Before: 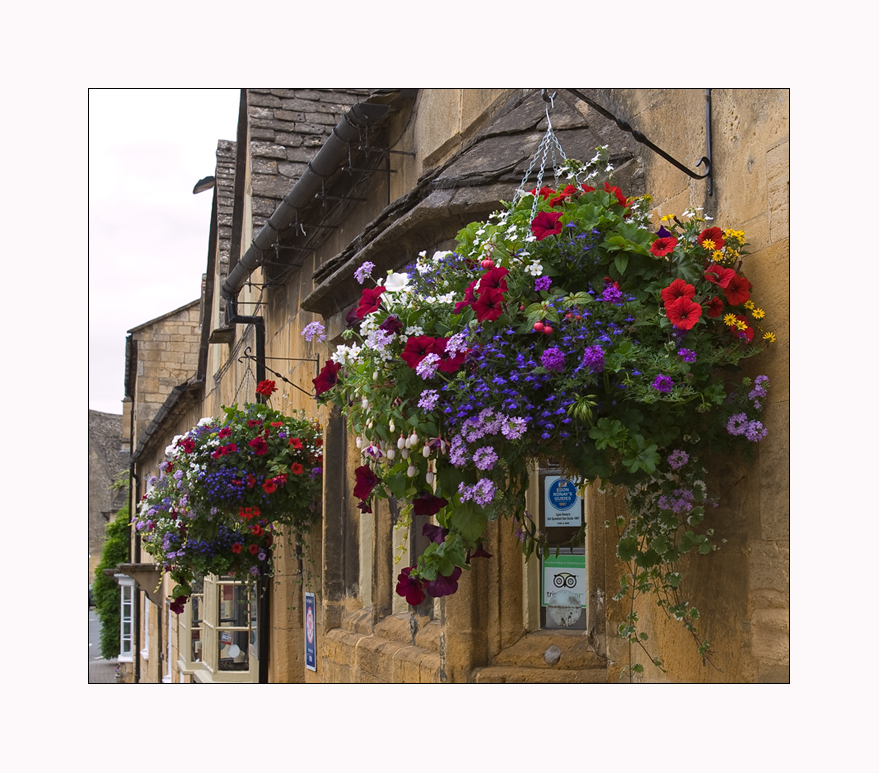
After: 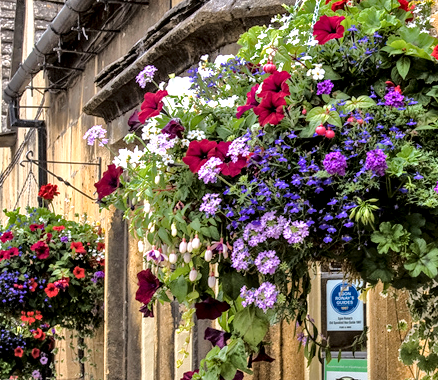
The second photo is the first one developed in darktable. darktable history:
crop: left 24.872%, top 25.477%, right 25.199%, bottom 25.305%
local contrast: highlights 78%, shadows 56%, detail 174%, midtone range 0.433
base curve: curves: ch0 [(0, 0) (0.028, 0.03) (0.121, 0.232) (0.46, 0.748) (0.859, 0.968) (1, 1)]
tone equalizer: -8 EV -0.505 EV, -7 EV -0.281 EV, -6 EV -0.056 EV, -5 EV 0.393 EV, -4 EV 0.985 EV, -3 EV 0.803 EV, -2 EV -0.007 EV, -1 EV 0.135 EV, +0 EV -0.019 EV
